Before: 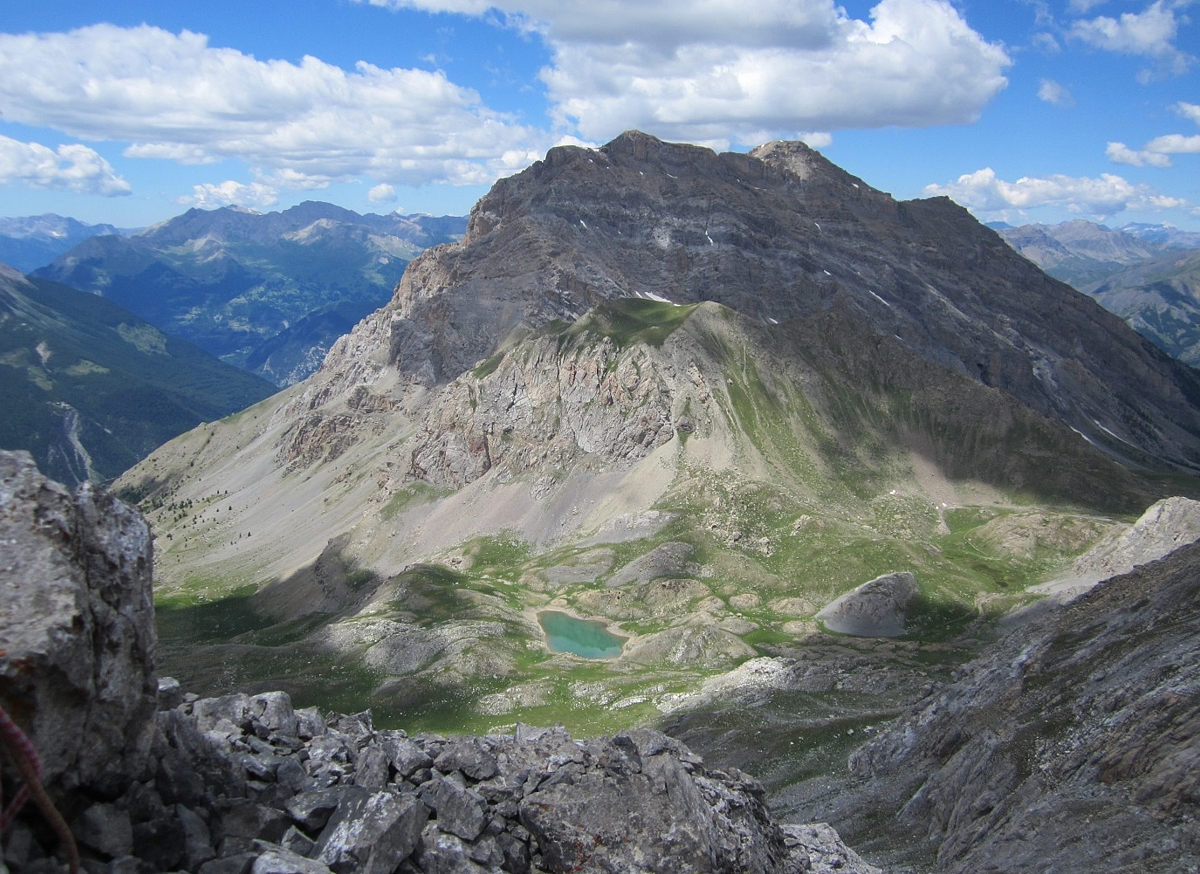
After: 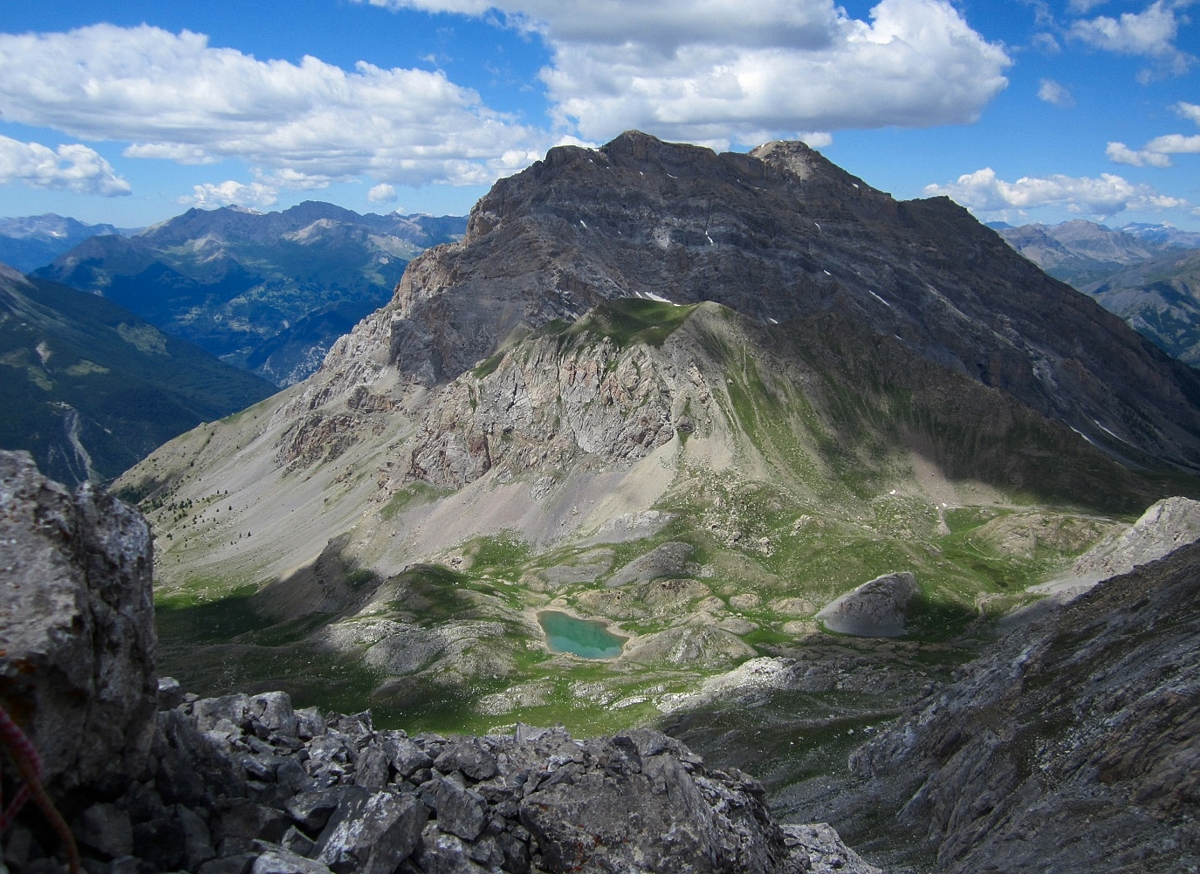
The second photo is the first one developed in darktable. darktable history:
contrast brightness saturation: contrast 0.069, brightness -0.126, saturation 0.056
